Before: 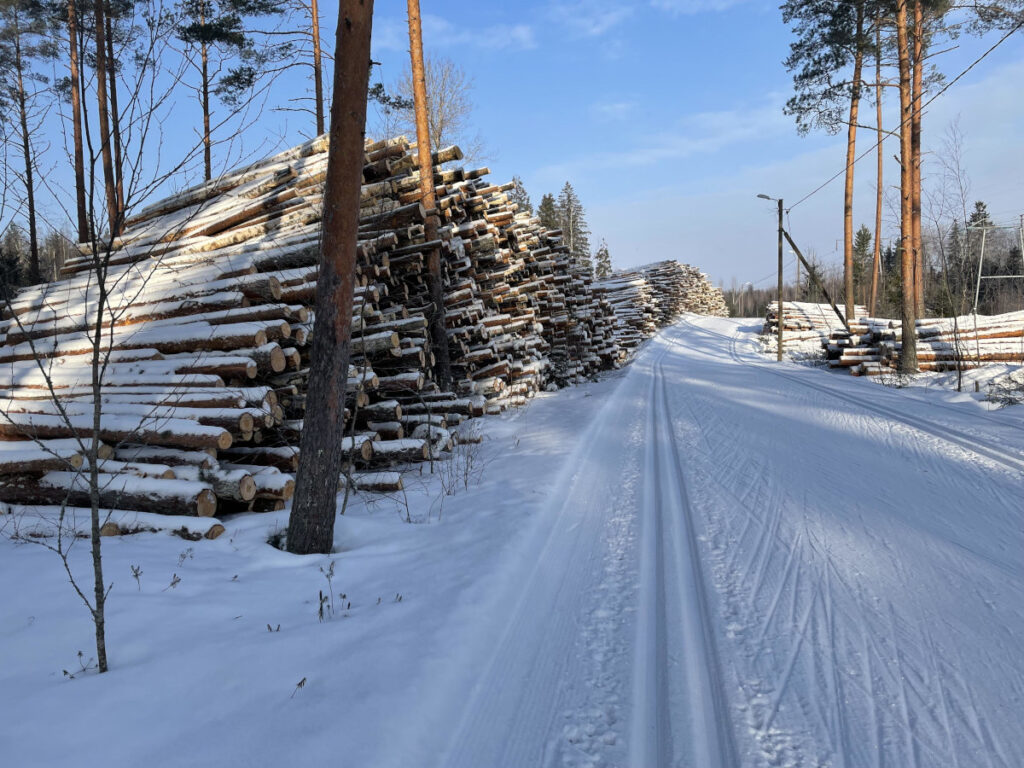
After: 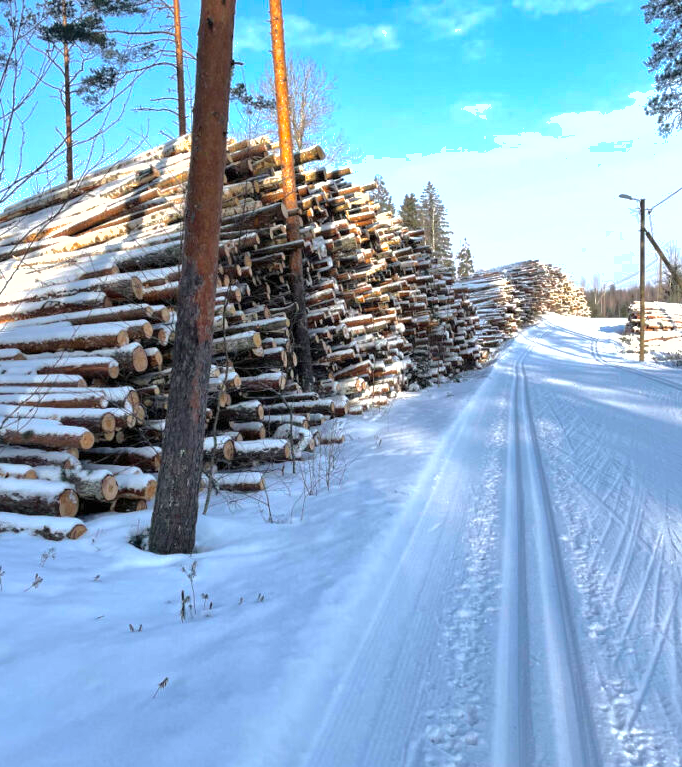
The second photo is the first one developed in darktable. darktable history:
crop and rotate: left 13.537%, right 19.796%
shadows and highlights: shadows 30
exposure: exposure 1 EV, compensate highlight preservation false
